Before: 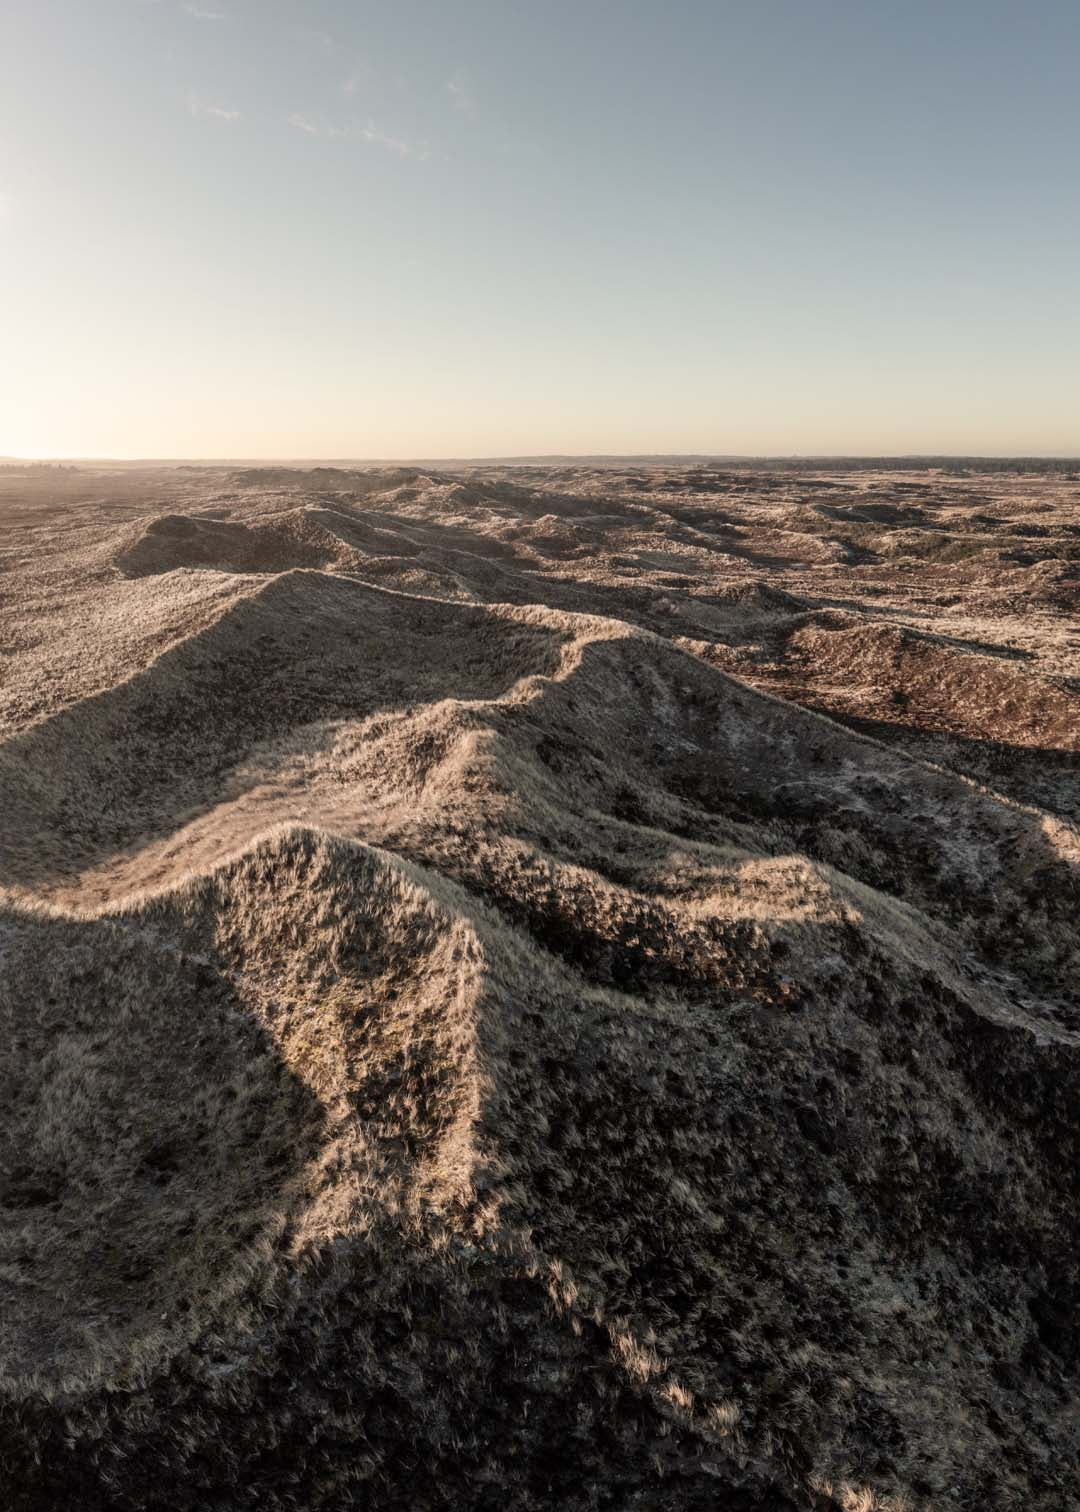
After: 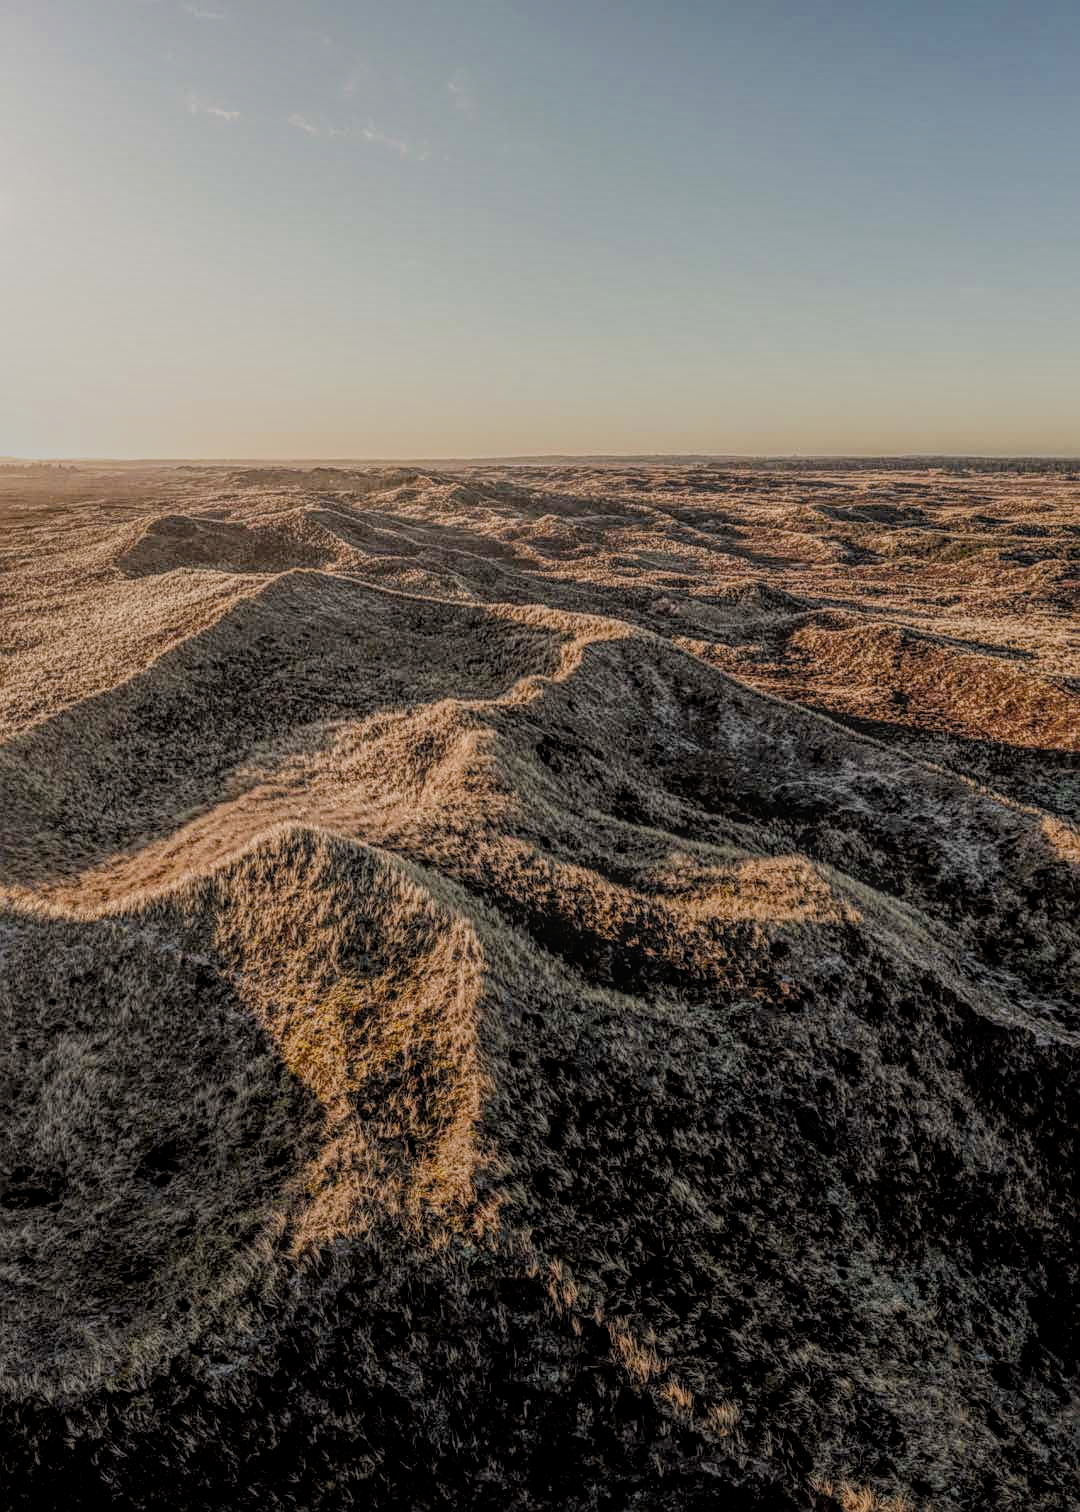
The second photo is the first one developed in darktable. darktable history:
local contrast: highlights 20%, shadows 30%, detail 200%, midtone range 0.2
sharpen: on, module defaults
color balance rgb: linear chroma grading › global chroma 15%, perceptual saturation grading › global saturation 30%
filmic rgb: black relative exposure -7.65 EV, white relative exposure 4.56 EV, hardness 3.61
